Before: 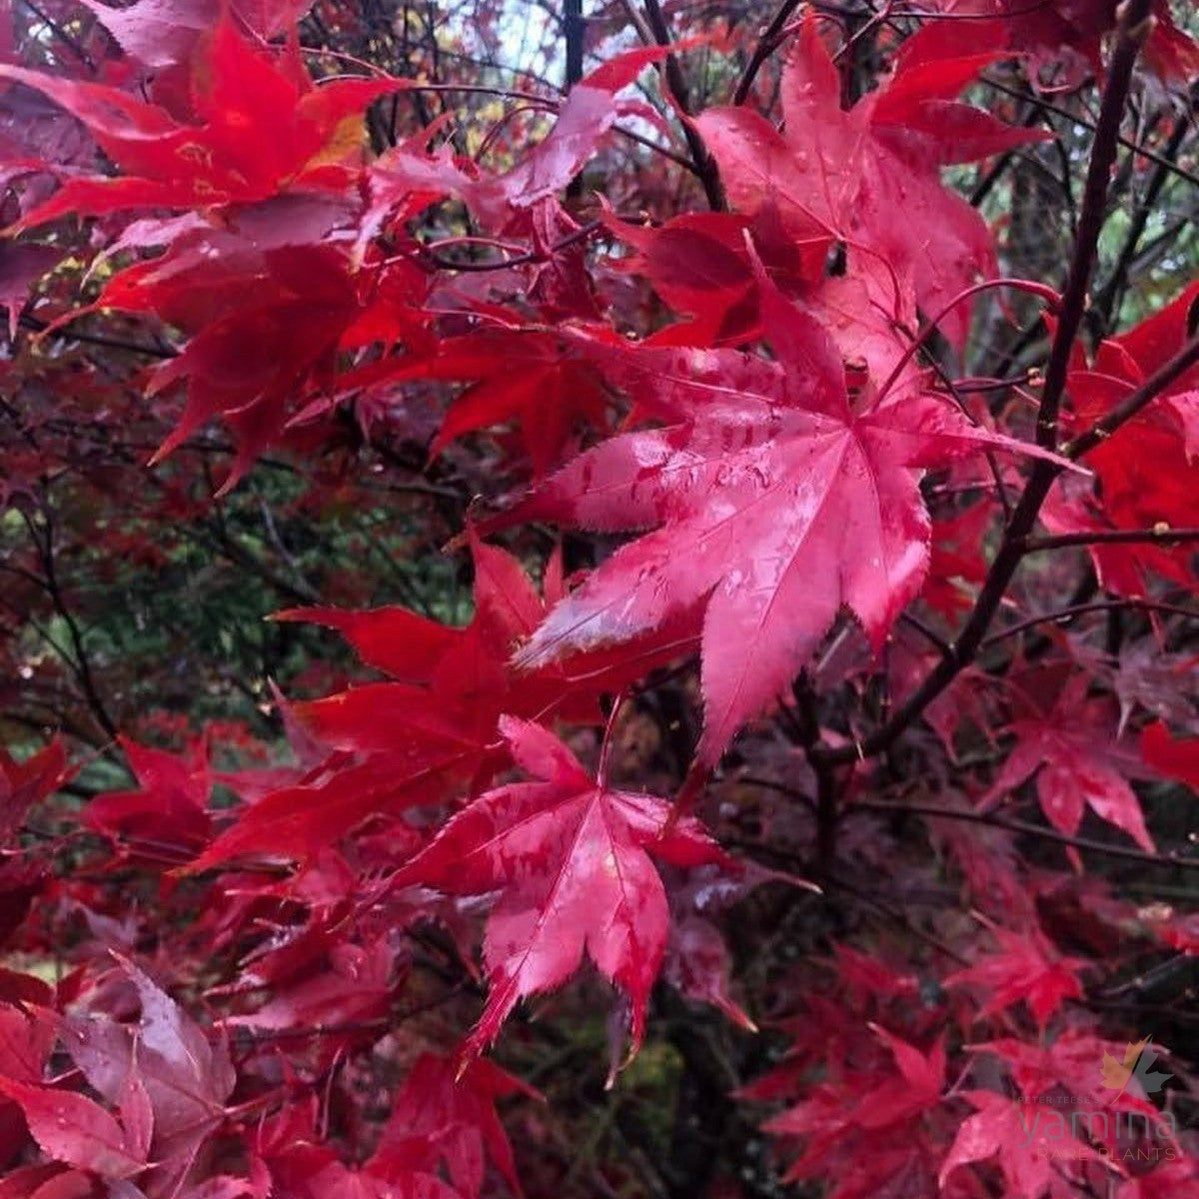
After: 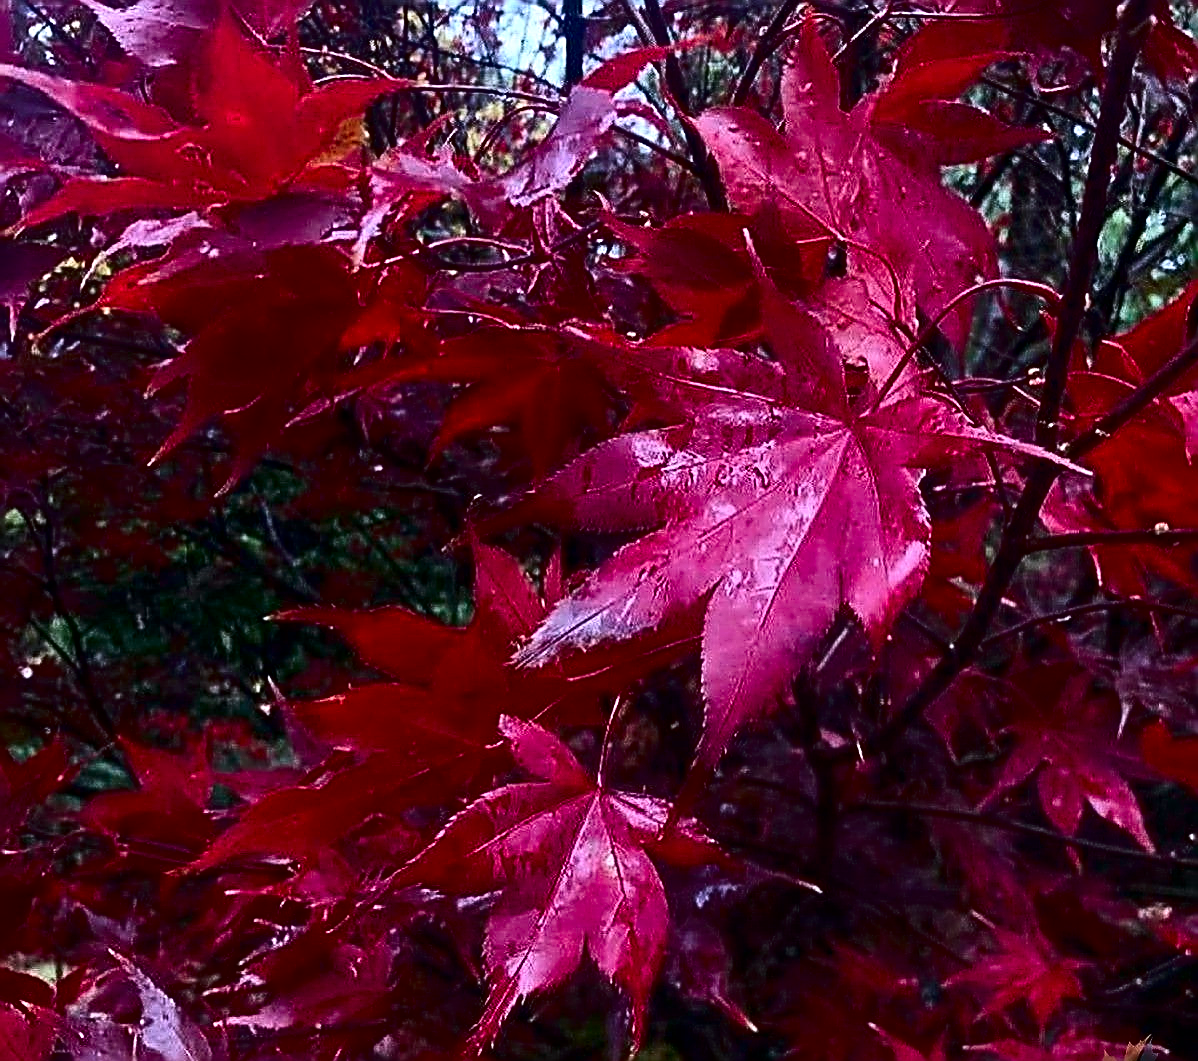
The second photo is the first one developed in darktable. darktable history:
color calibration: x 0.367, y 0.379, temperature 4395.86 K
crop and rotate: top 0%, bottom 11.49%
sharpen: amount 2
contrast brightness saturation: contrast 0.24, brightness -0.24, saturation 0.14
